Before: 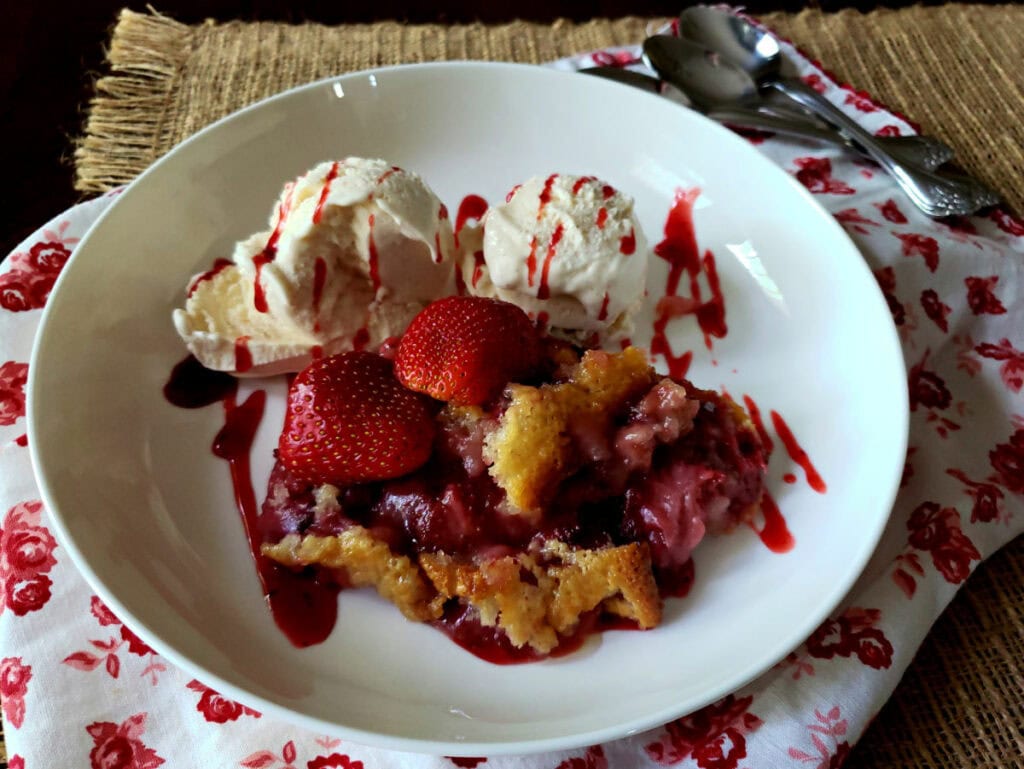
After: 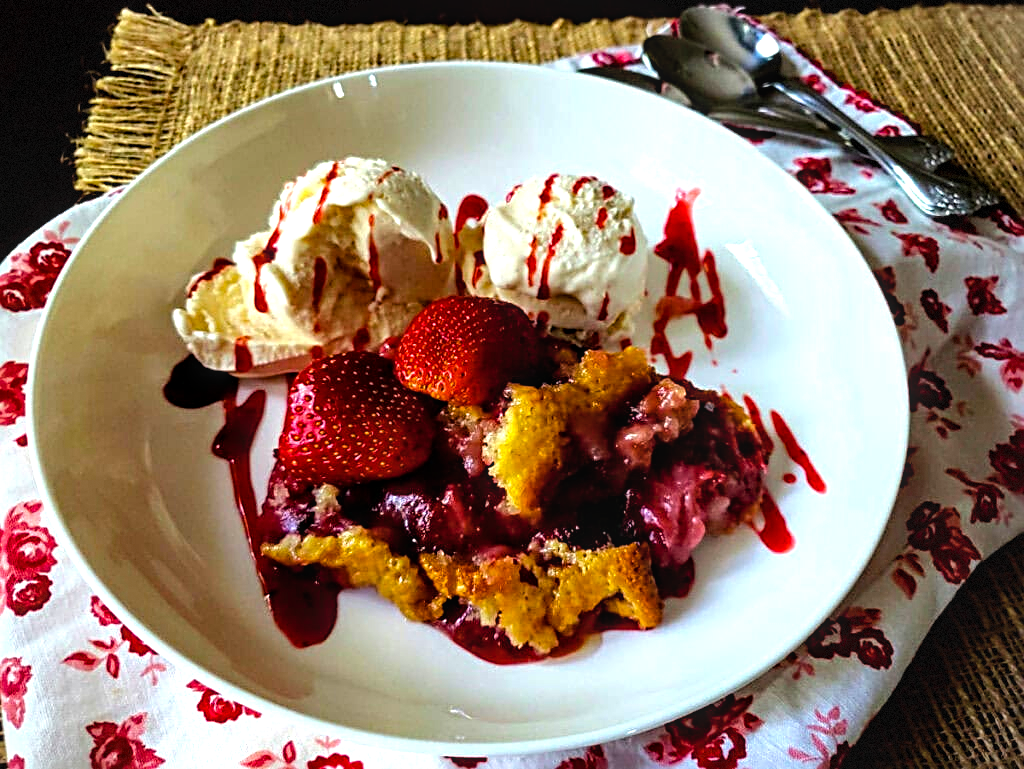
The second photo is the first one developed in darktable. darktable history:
vignetting: fall-off radius 81.79%, dithering 8-bit output
sharpen: radius 2.553, amount 0.641
local contrast: on, module defaults
color balance rgb: perceptual saturation grading › global saturation 30.634%, perceptual brilliance grading › mid-tones 10.578%, perceptual brilliance grading › shadows 14.463%, global vibrance 25.024%, contrast 10.403%
tone equalizer: -8 EV -0.385 EV, -7 EV -0.403 EV, -6 EV -0.331 EV, -5 EV -0.252 EV, -3 EV 0.193 EV, -2 EV 0.337 EV, -1 EV 0.376 EV, +0 EV 0.444 EV
